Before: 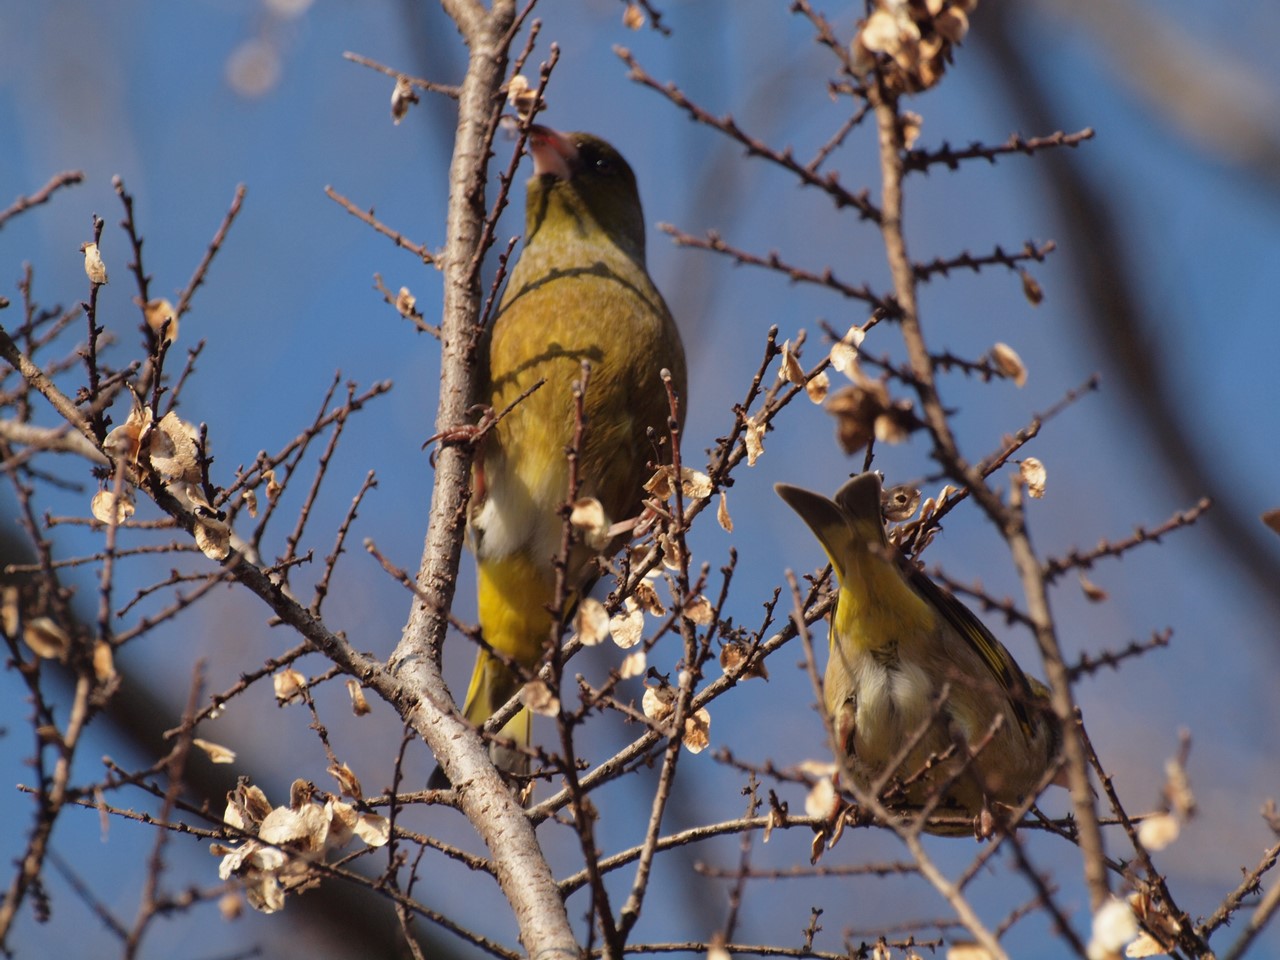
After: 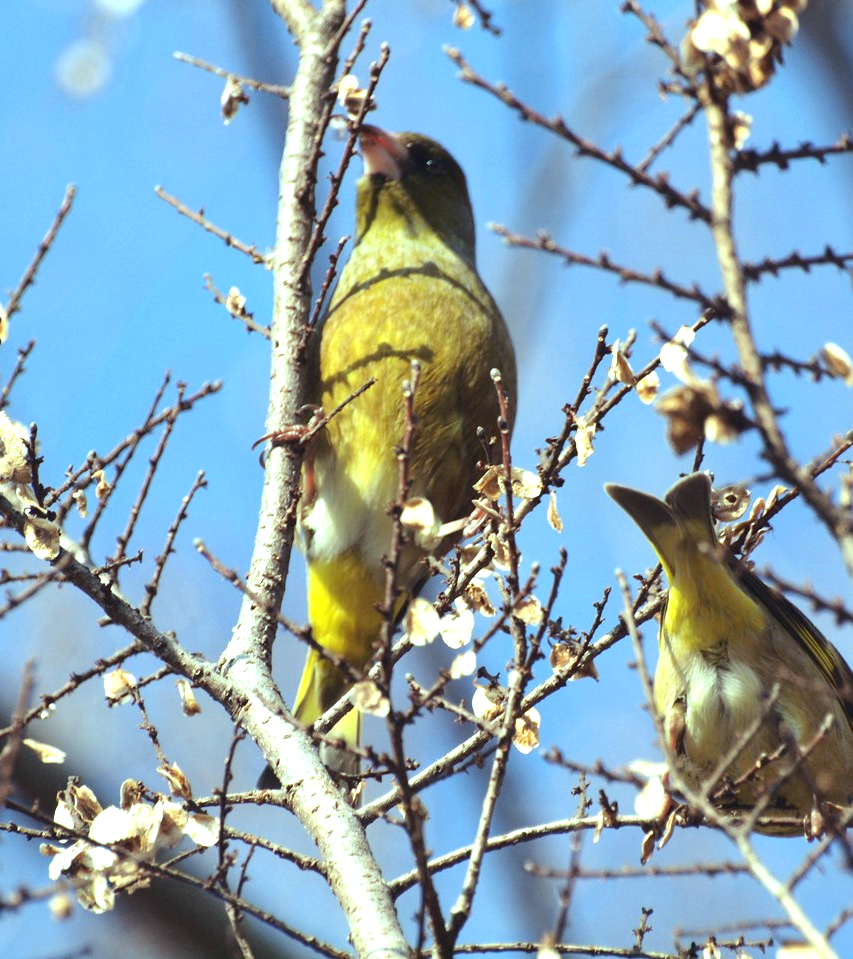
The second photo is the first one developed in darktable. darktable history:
crop and rotate: left 13.342%, right 19.991%
exposure: black level correction 0, exposure 1.2 EV, compensate exposure bias true, compensate highlight preservation false
color balance: mode lift, gamma, gain (sRGB), lift [0.997, 0.979, 1.021, 1.011], gamma [1, 1.084, 0.916, 0.998], gain [1, 0.87, 1.13, 1.101], contrast 4.55%, contrast fulcrum 38.24%, output saturation 104.09%
